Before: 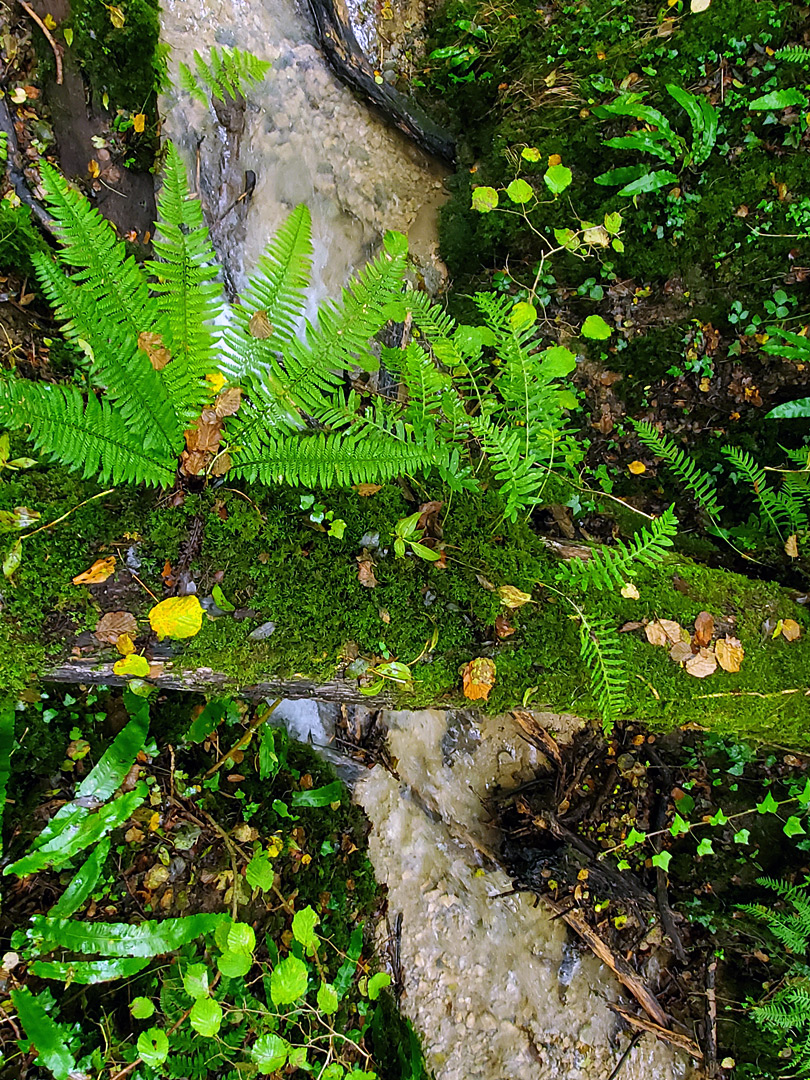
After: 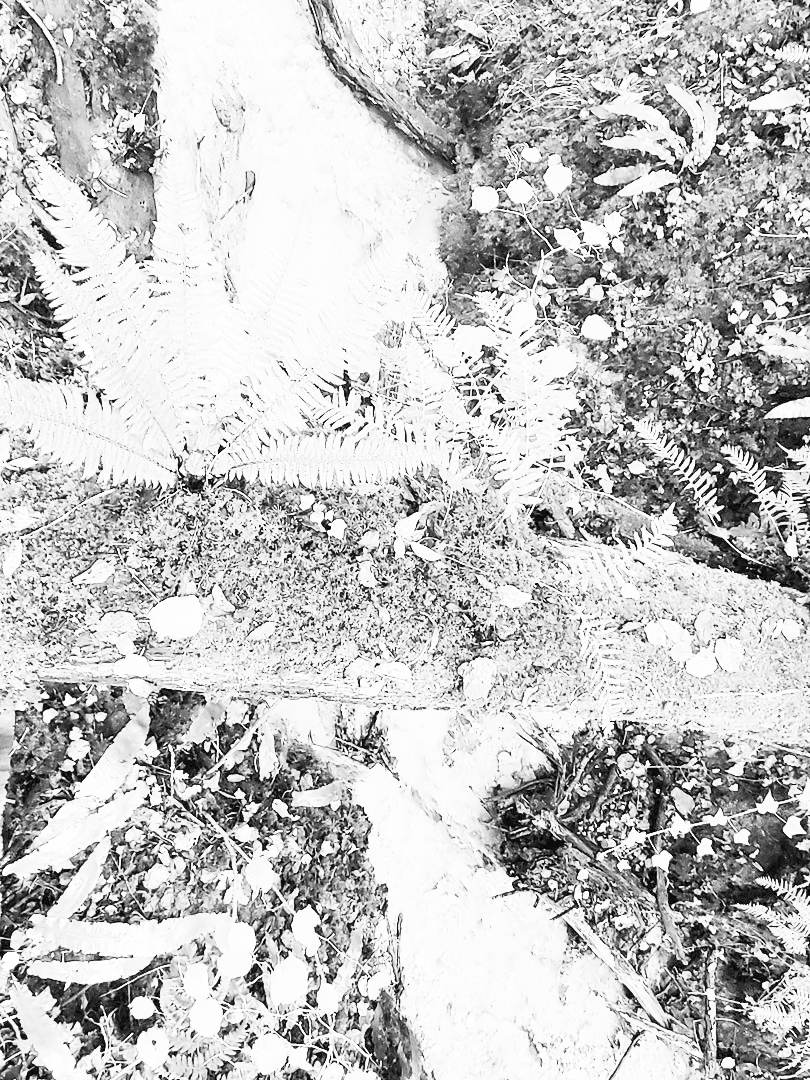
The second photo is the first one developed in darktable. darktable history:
filmic rgb: middle gray luminance 2.5%, black relative exposure -10 EV, white relative exposure 7 EV, threshold 6 EV, dynamic range scaling 10%, target black luminance 0%, hardness 3.19, latitude 44.39%, contrast 0.682, highlights saturation mix 5%, shadows ↔ highlights balance 13.63%, add noise in highlights 0, color science v3 (2019), use custom middle-gray values true, iterations of high-quality reconstruction 0, contrast in highlights soft, enable highlight reconstruction true
contrast brightness saturation: contrast 0.53, brightness 0.47, saturation -1
